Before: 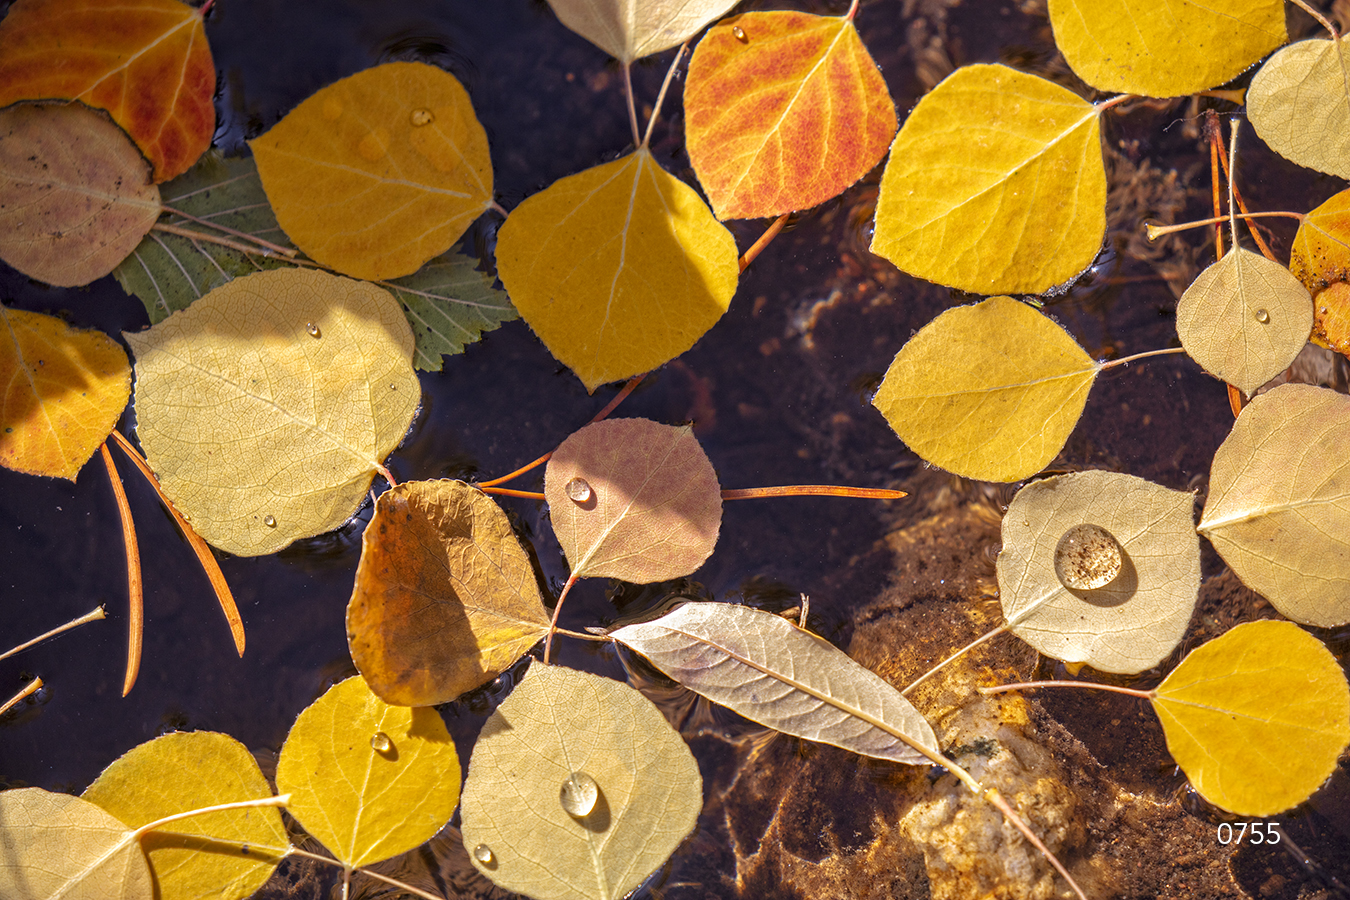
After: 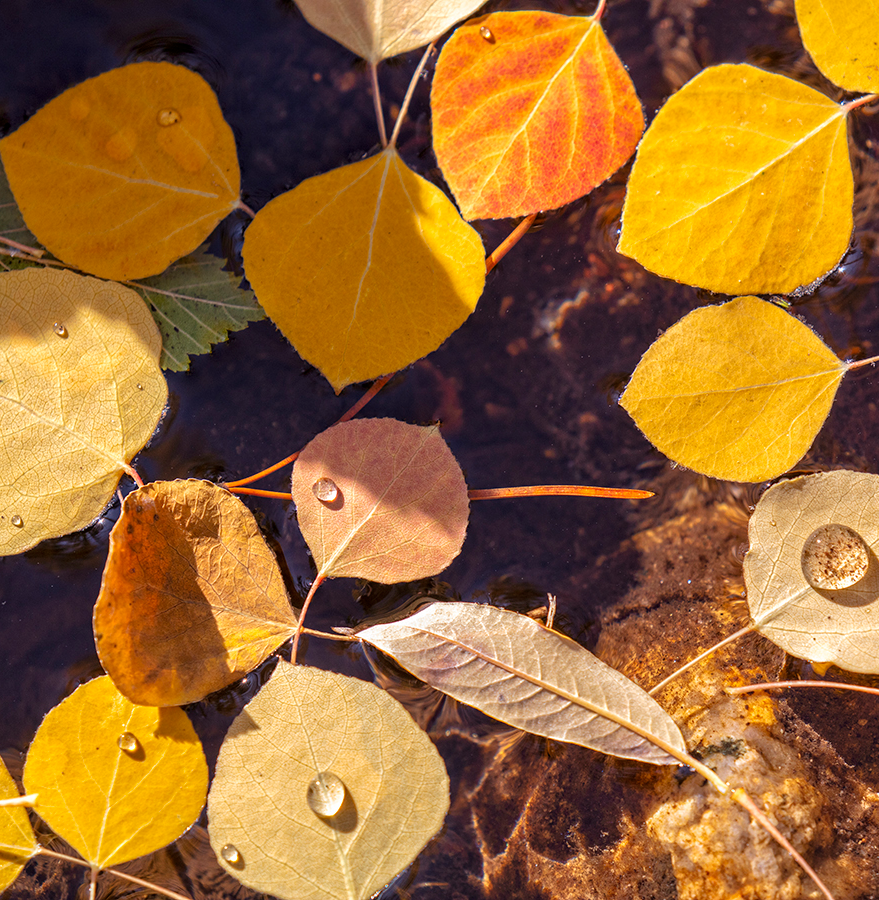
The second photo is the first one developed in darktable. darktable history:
crop and rotate: left 18.785%, right 16.048%
